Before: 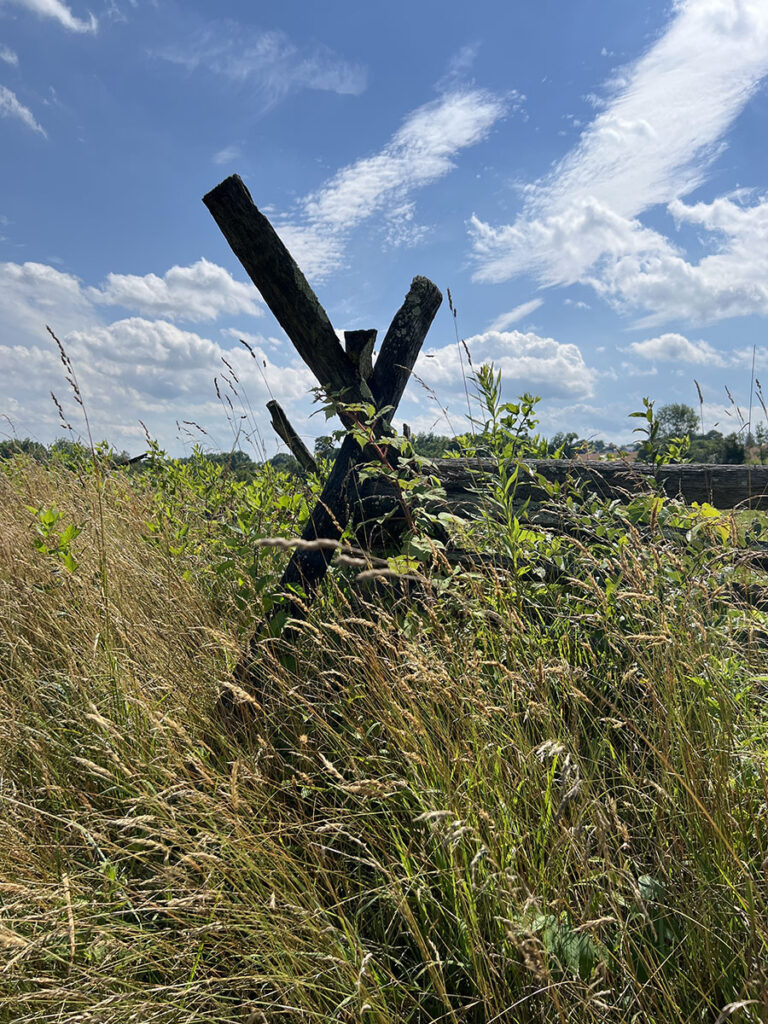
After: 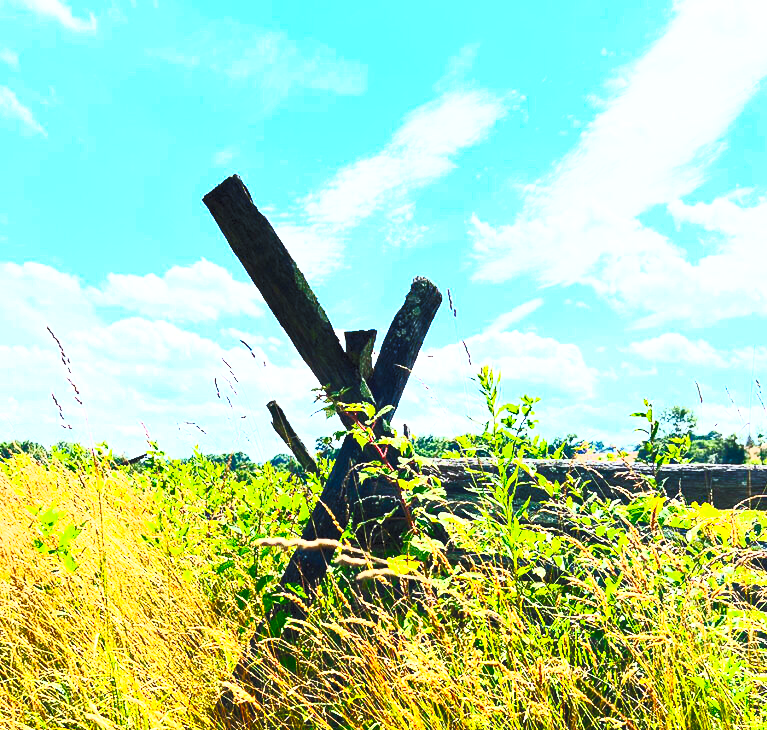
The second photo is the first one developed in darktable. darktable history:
contrast brightness saturation: contrast 0.988, brightness 0.992, saturation 0.994
crop: right 0%, bottom 28.632%
base curve: curves: ch0 [(0, 0) (0.028, 0.03) (0.121, 0.232) (0.46, 0.748) (0.859, 0.968) (1, 1)], preserve colors none
